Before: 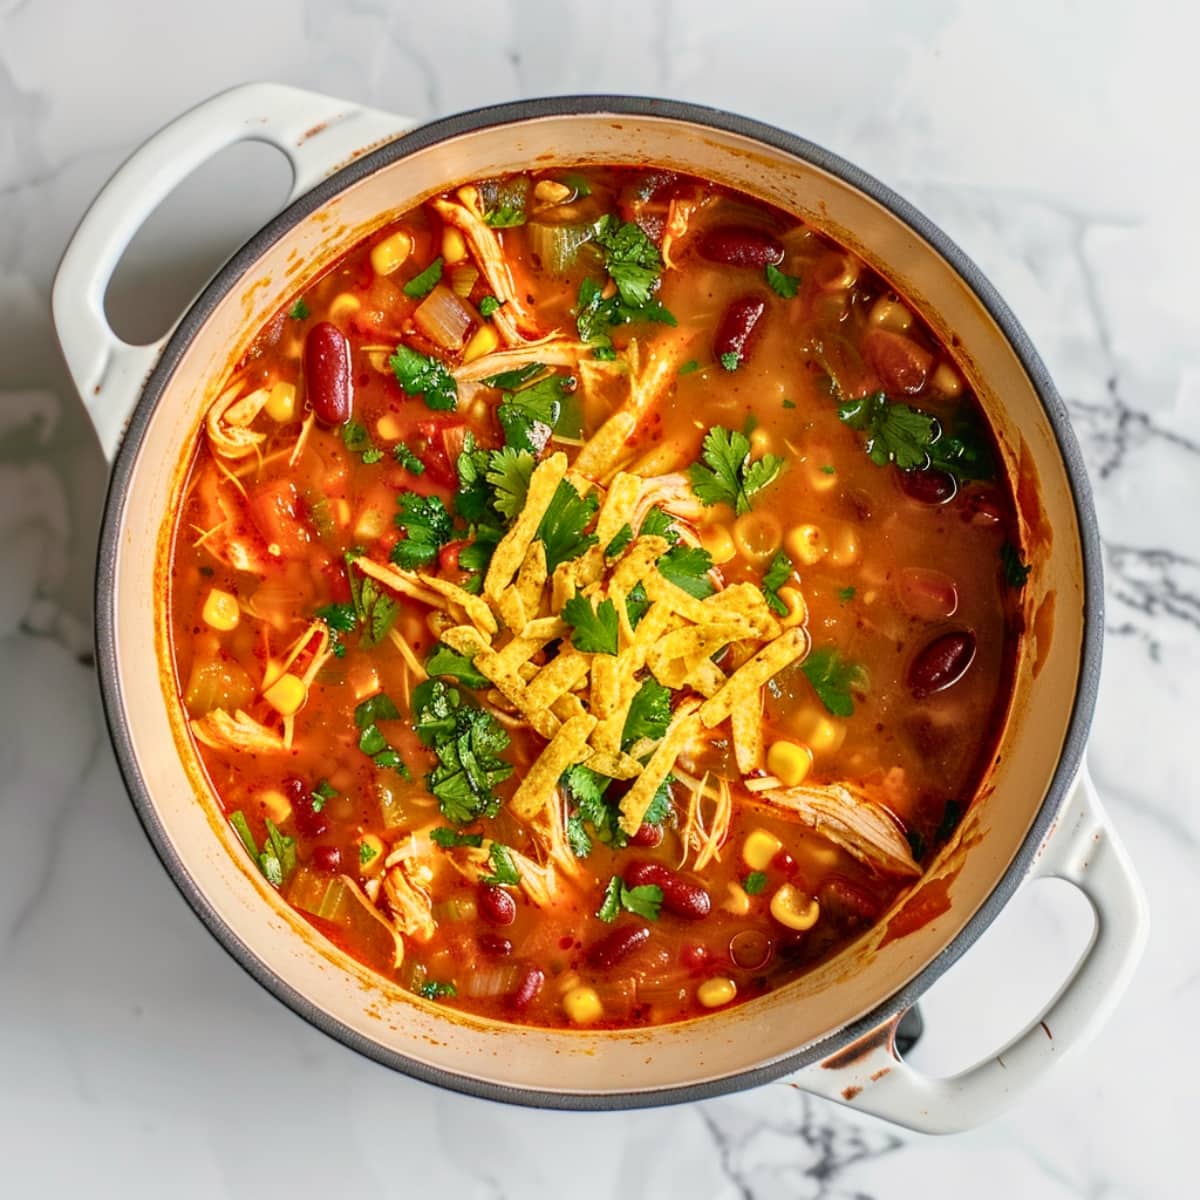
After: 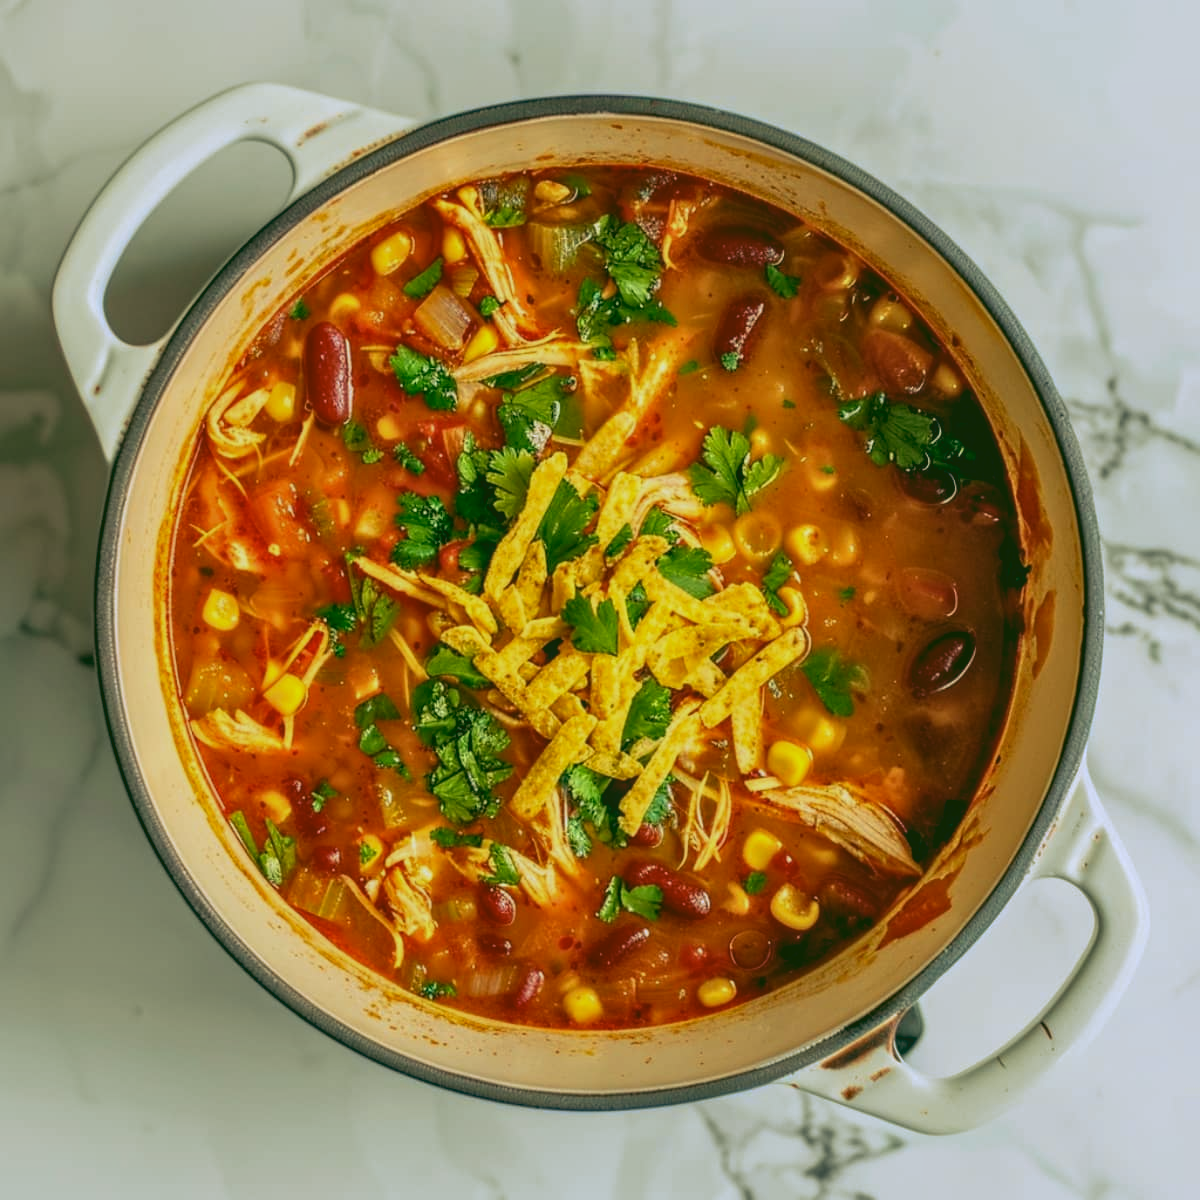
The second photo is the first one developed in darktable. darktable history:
rgb curve: curves: ch0 [(0.123, 0.061) (0.995, 0.887)]; ch1 [(0.06, 0.116) (1, 0.906)]; ch2 [(0, 0) (0.824, 0.69) (1, 1)], mode RGB, independent channels, compensate middle gray true
local contrast: detail 110%
